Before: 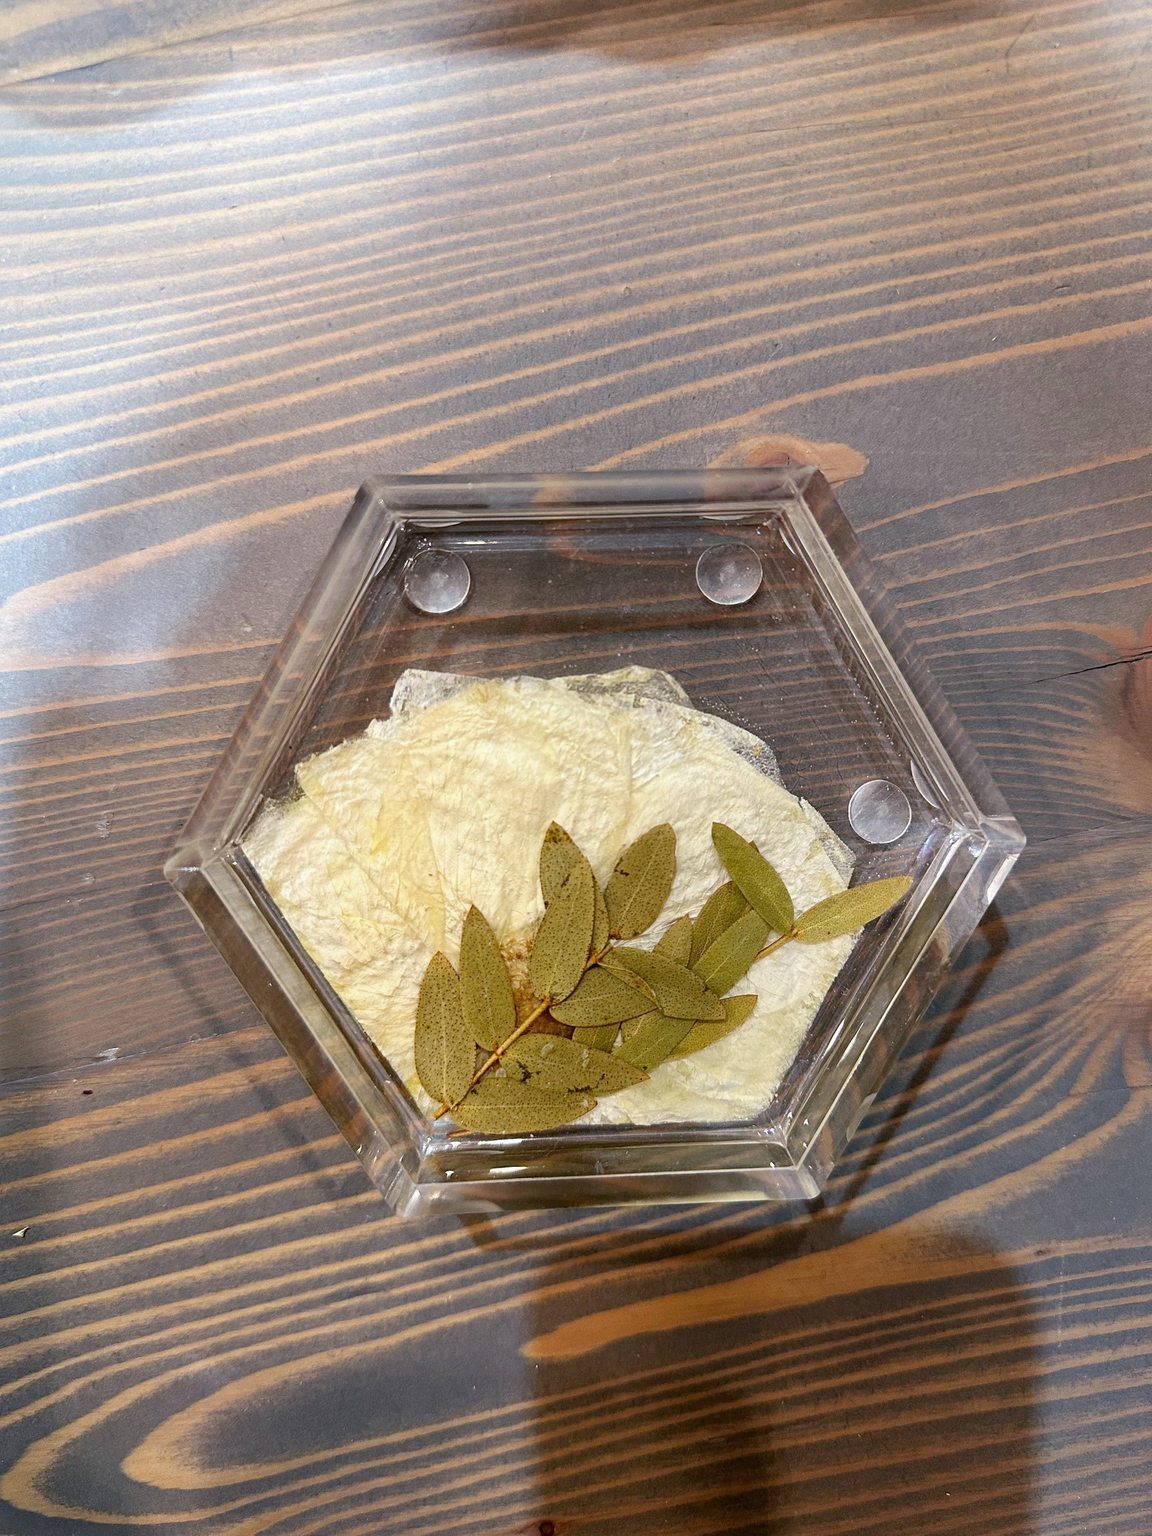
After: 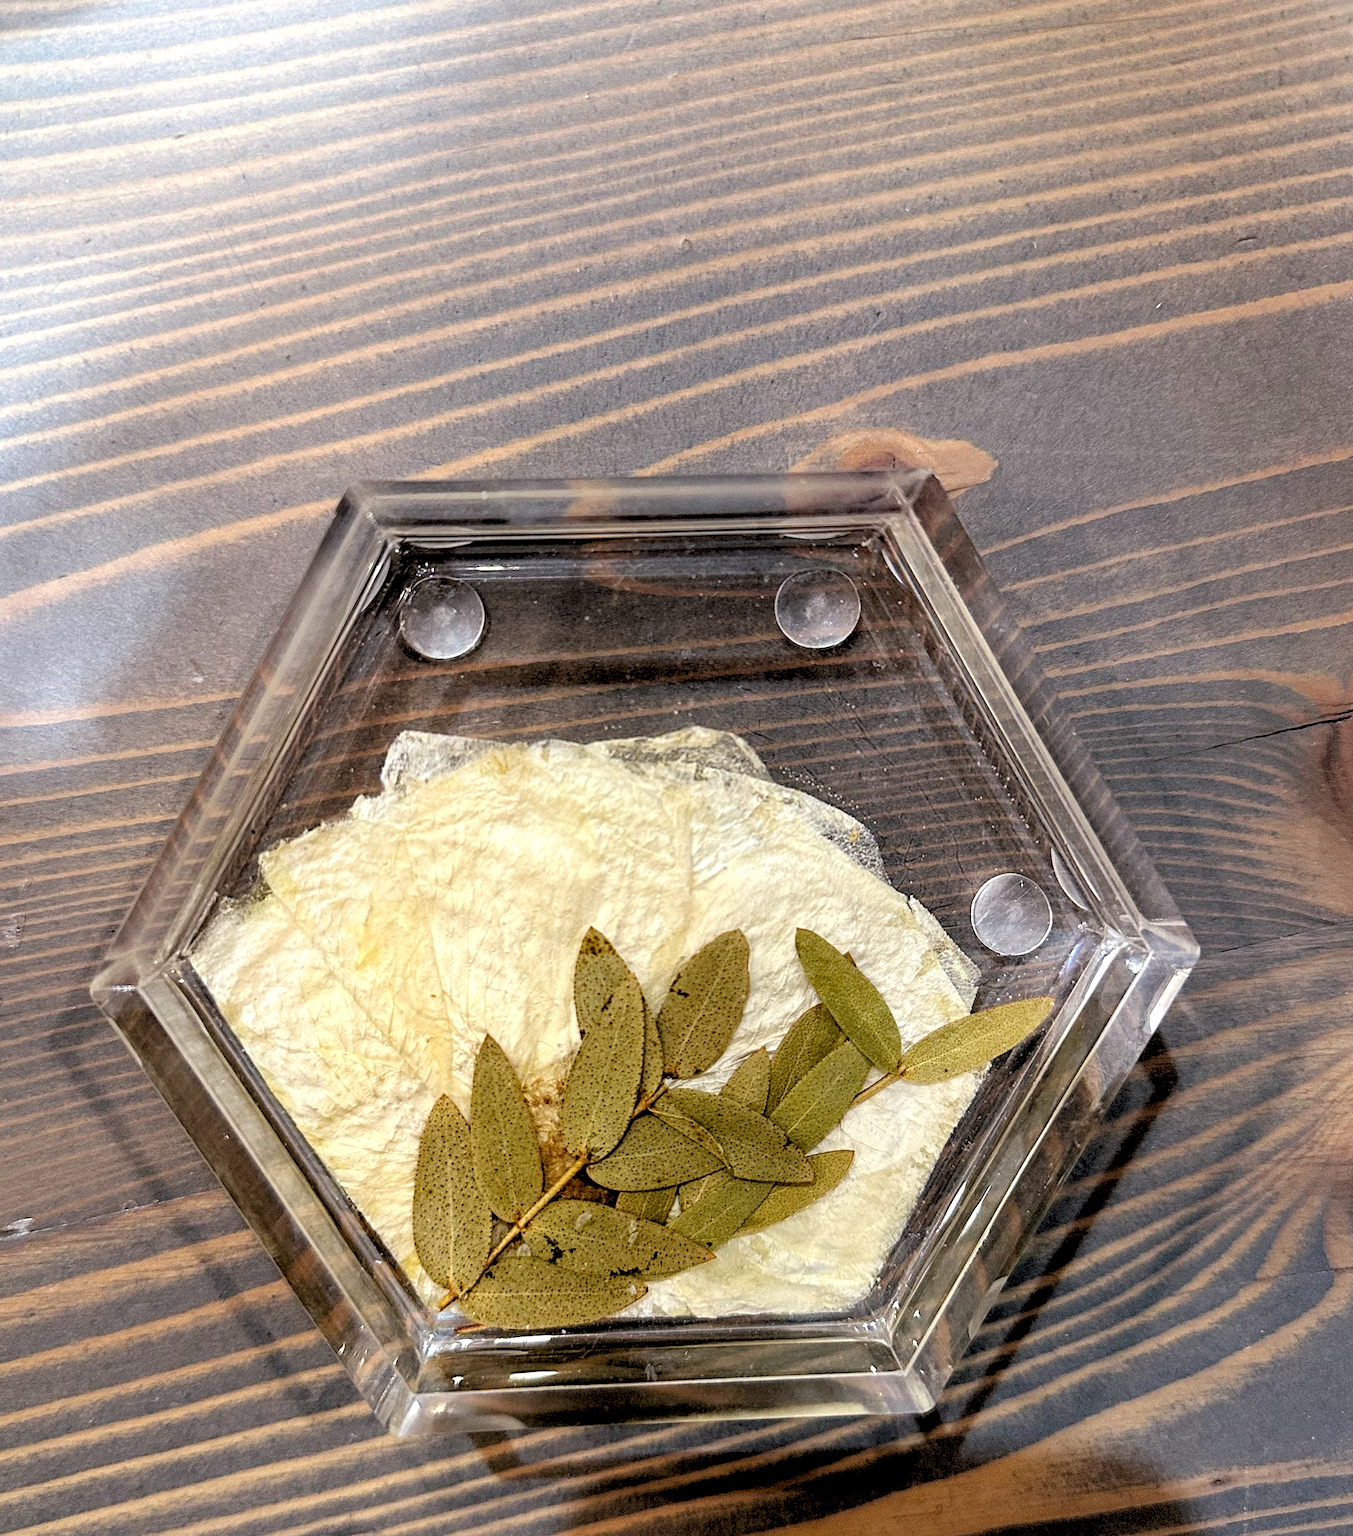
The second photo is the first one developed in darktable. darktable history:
crop: left 8.155%, top 6.611%, bottom 15.385%
rgb levels: levels [[0.029, 0.461, 0.922], [0, 0.5, 1], [0, 0.5, 1]]
local contrast: highlights 83%, shadows 81%
